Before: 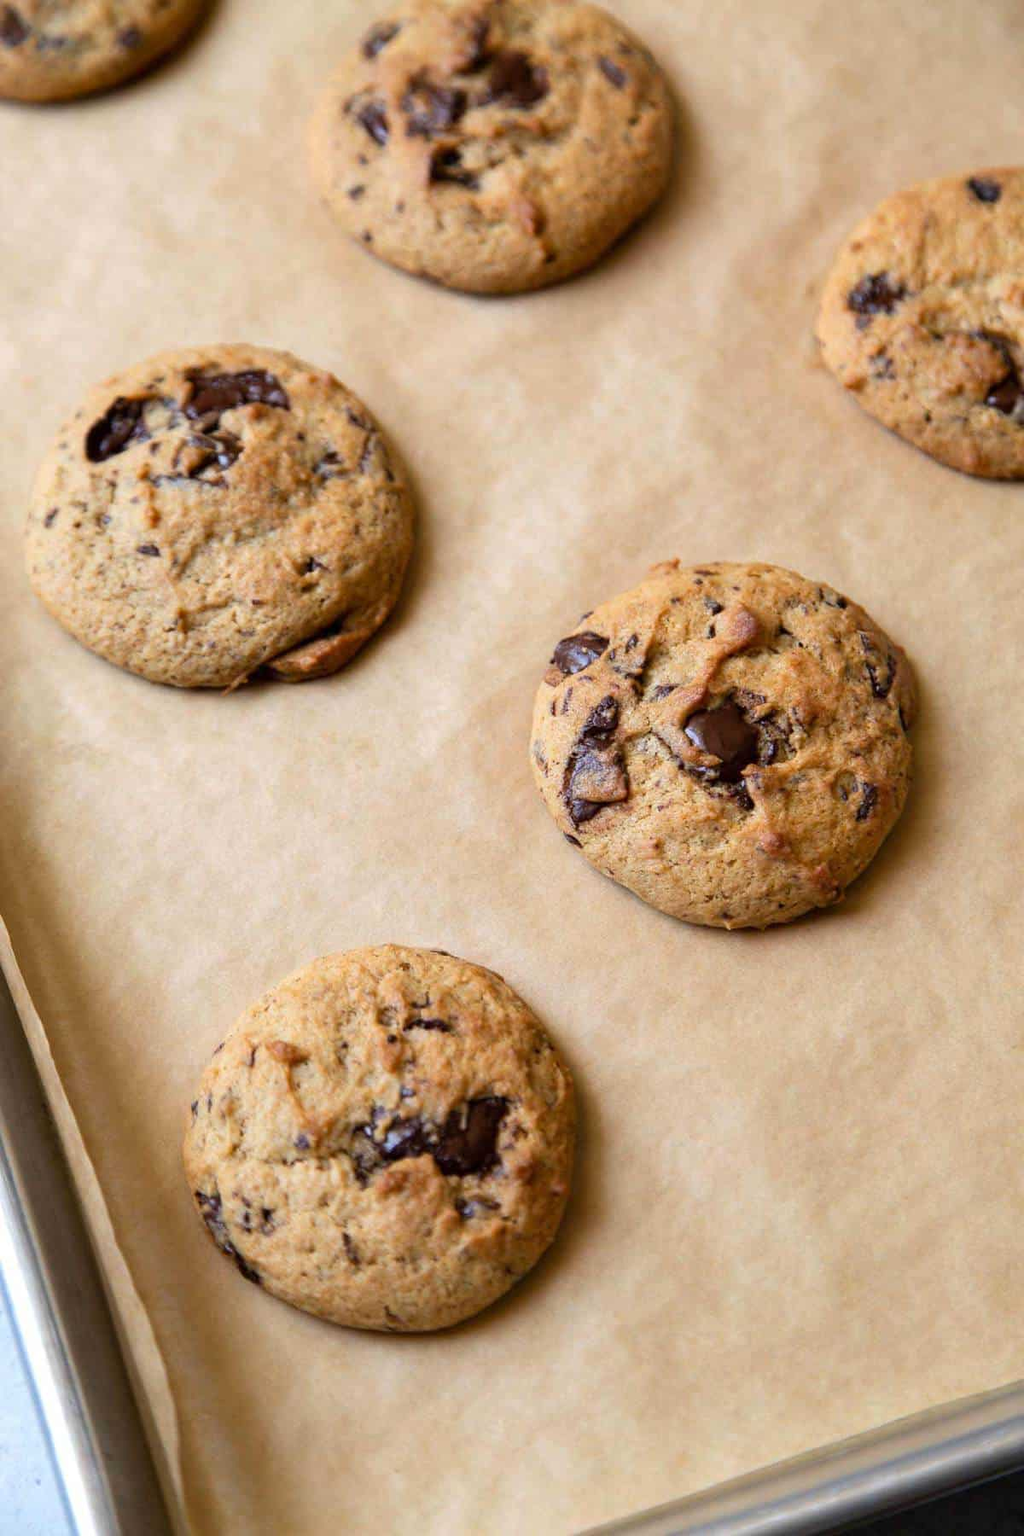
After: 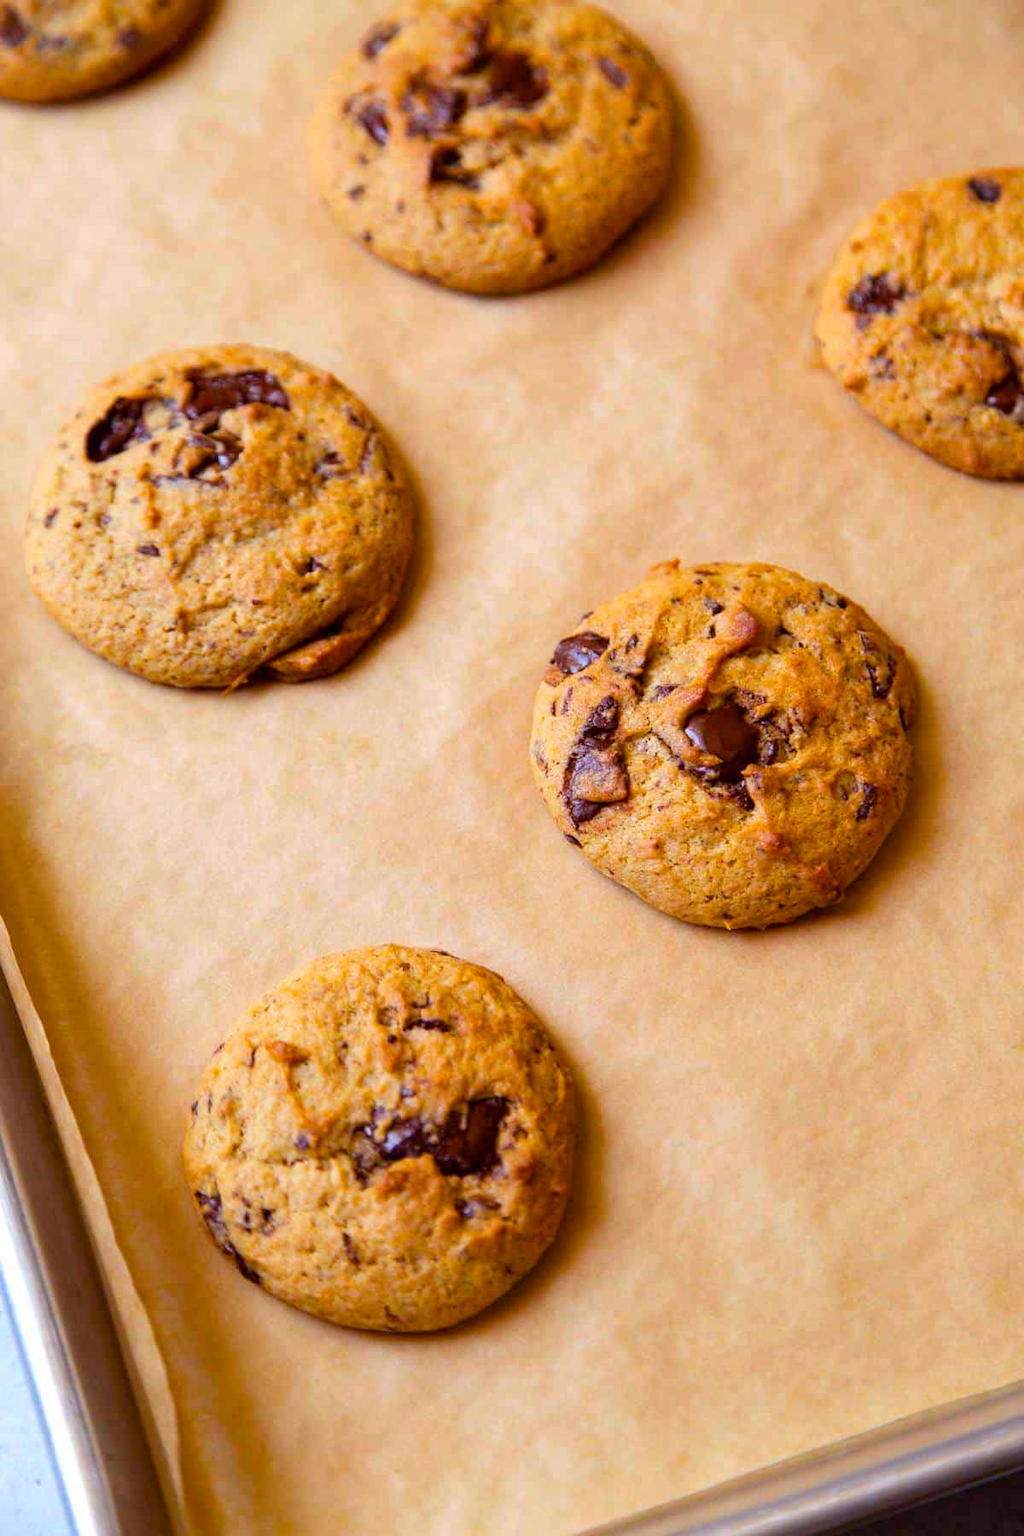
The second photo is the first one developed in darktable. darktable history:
rgb levels: mode RGB, independent channels, levels [[0, 0.474, 1], [0, 0.5, 1], [0, 0.5, 1]]
color balance rgb: linear chroma grading › global chroma 15%, perceptual saturation grading › global saturation 30%
